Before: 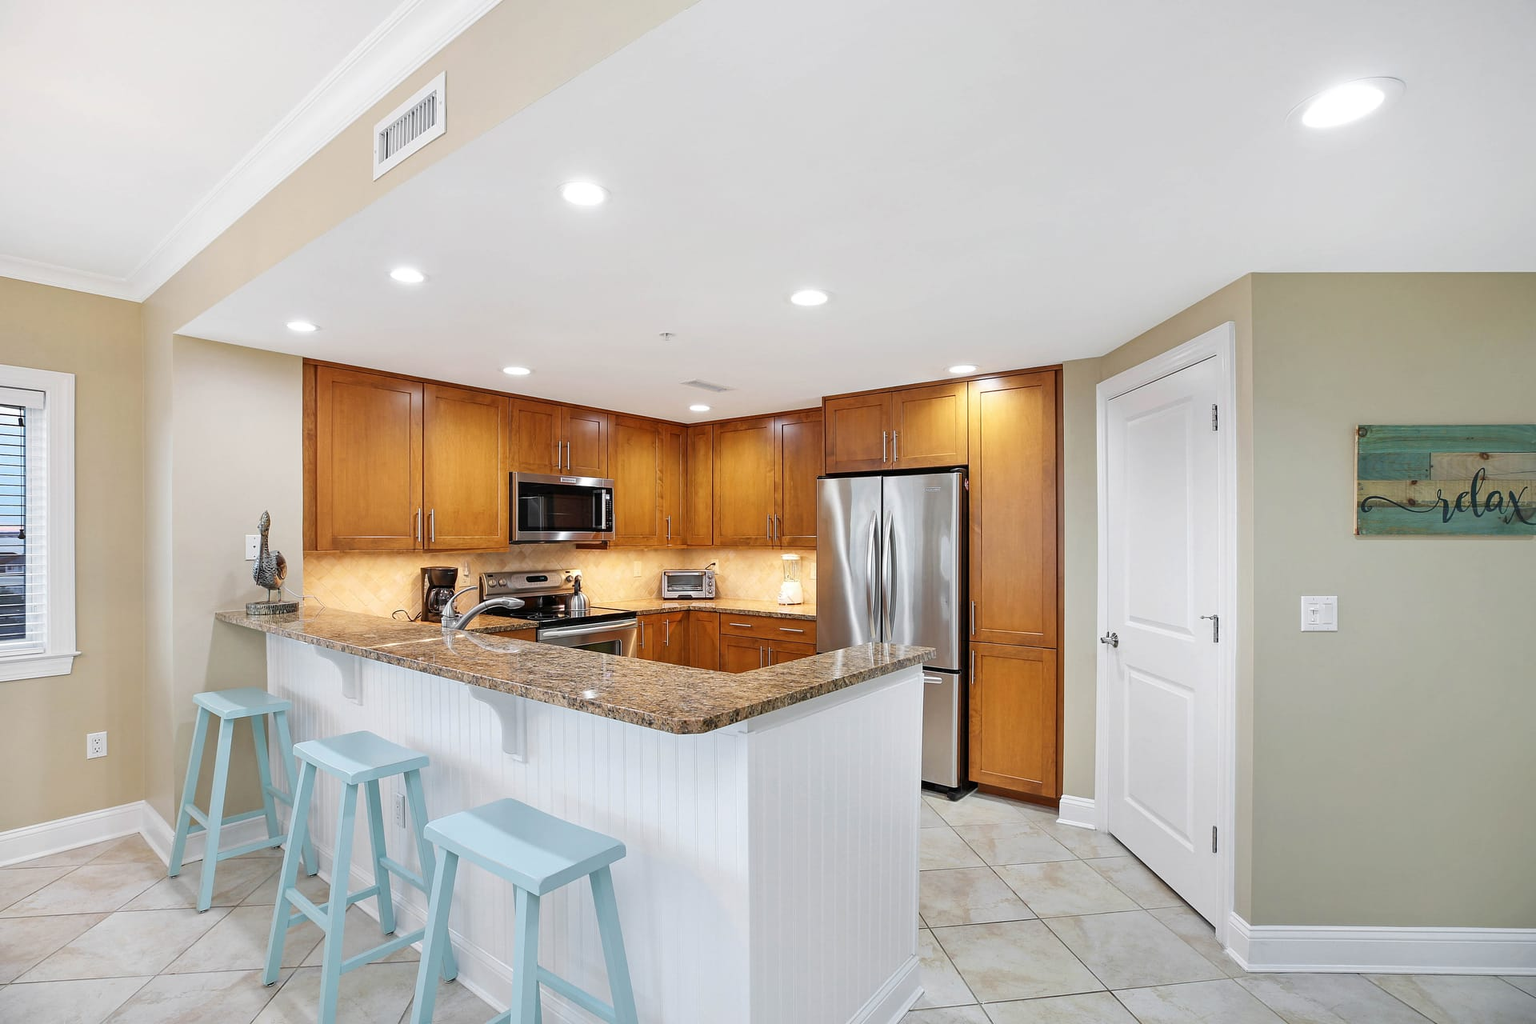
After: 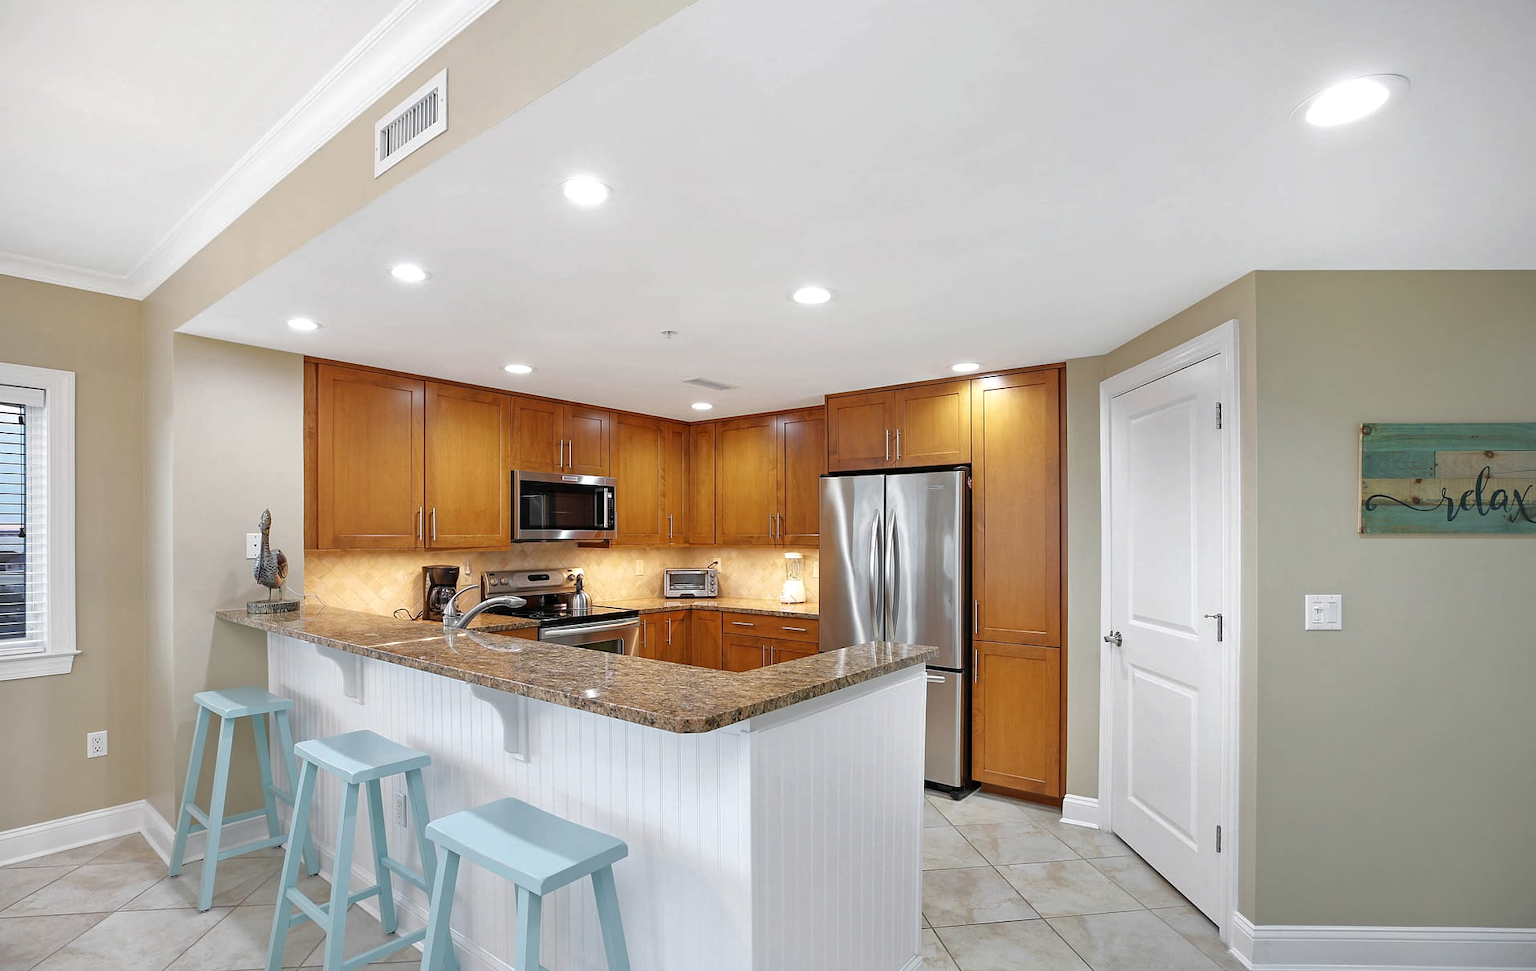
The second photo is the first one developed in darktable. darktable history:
tone equalizer: -8 EV 0 EV, -7 EV 0.002 EV, -6 EV -0.002 EV, -5 EV -0.015 EV, -4 EV -0.056 EV, -3 EV -0.214 EV, -2 EV -0.238 EV, -1 EV 0.121 EV, +0 EV 0.313 EV, edges refinement/feathering 500, mask exposure compensation -1.57 EV, preserve details no
crop: top 0.333%, right 0.263%, bottom 4.992%
vignetting: fall-off start 79.68%, brightness -0.183, saturation -0.307
